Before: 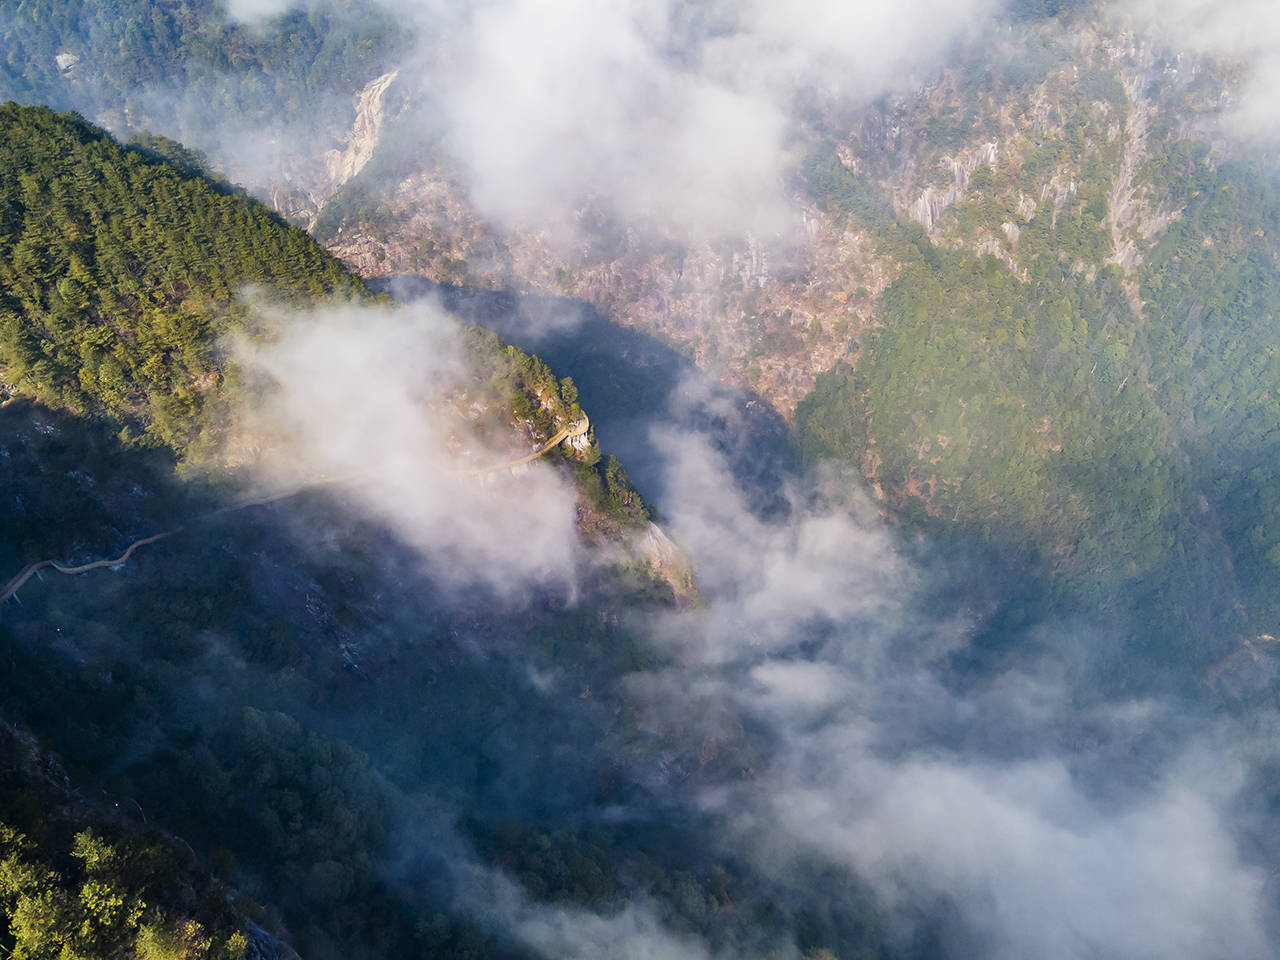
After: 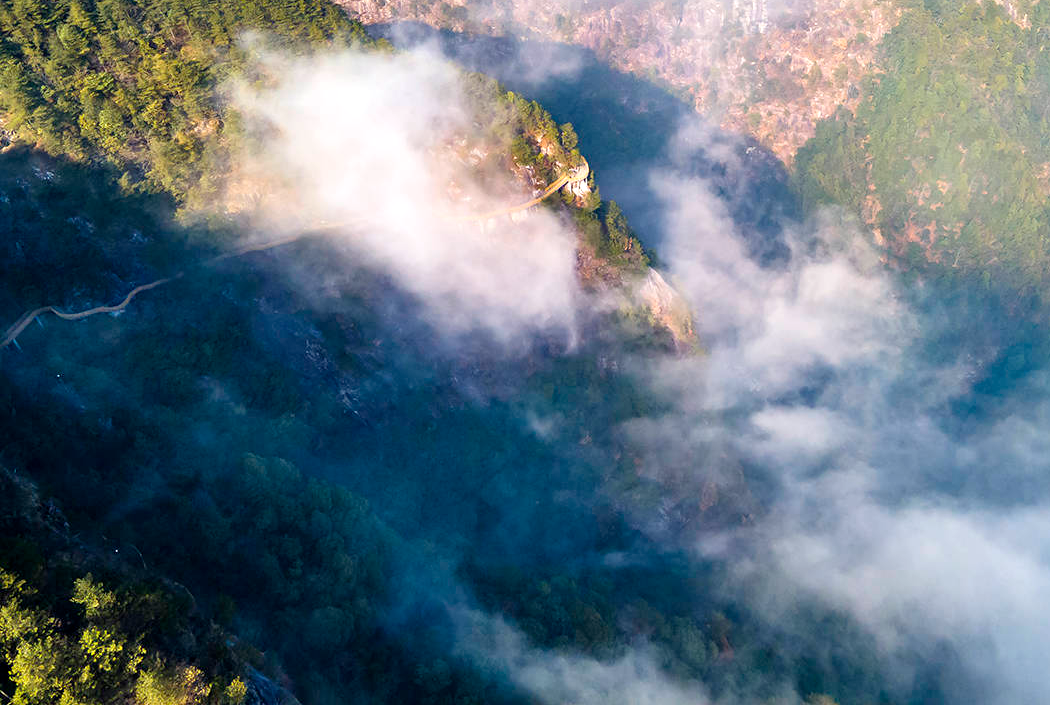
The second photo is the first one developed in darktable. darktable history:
crop: top 26.531%, right 17.959%
exposure: black level correction 0.001, exposure 0.5 EV, compensate exposure bias true, compensate highlight preservation false
